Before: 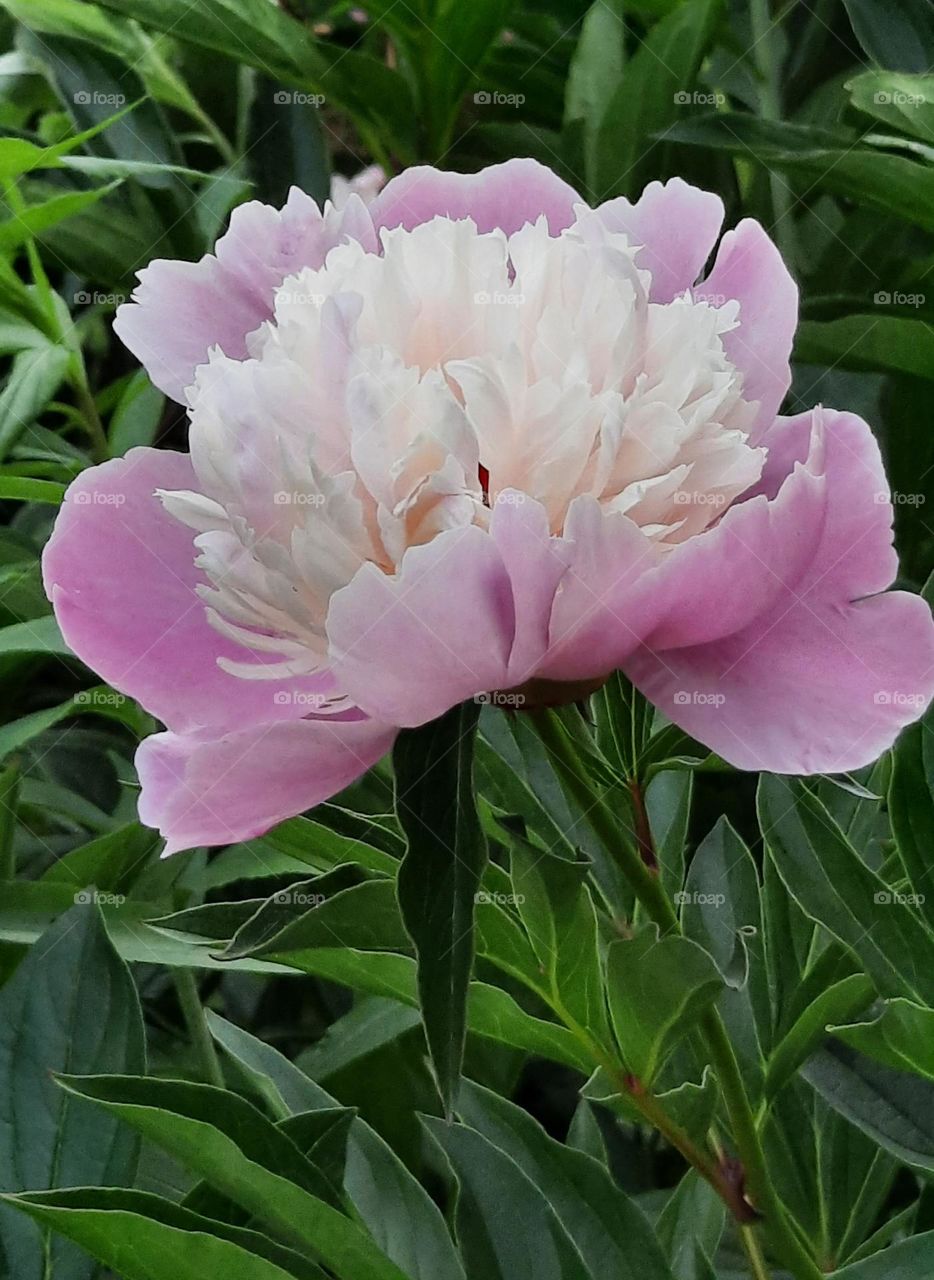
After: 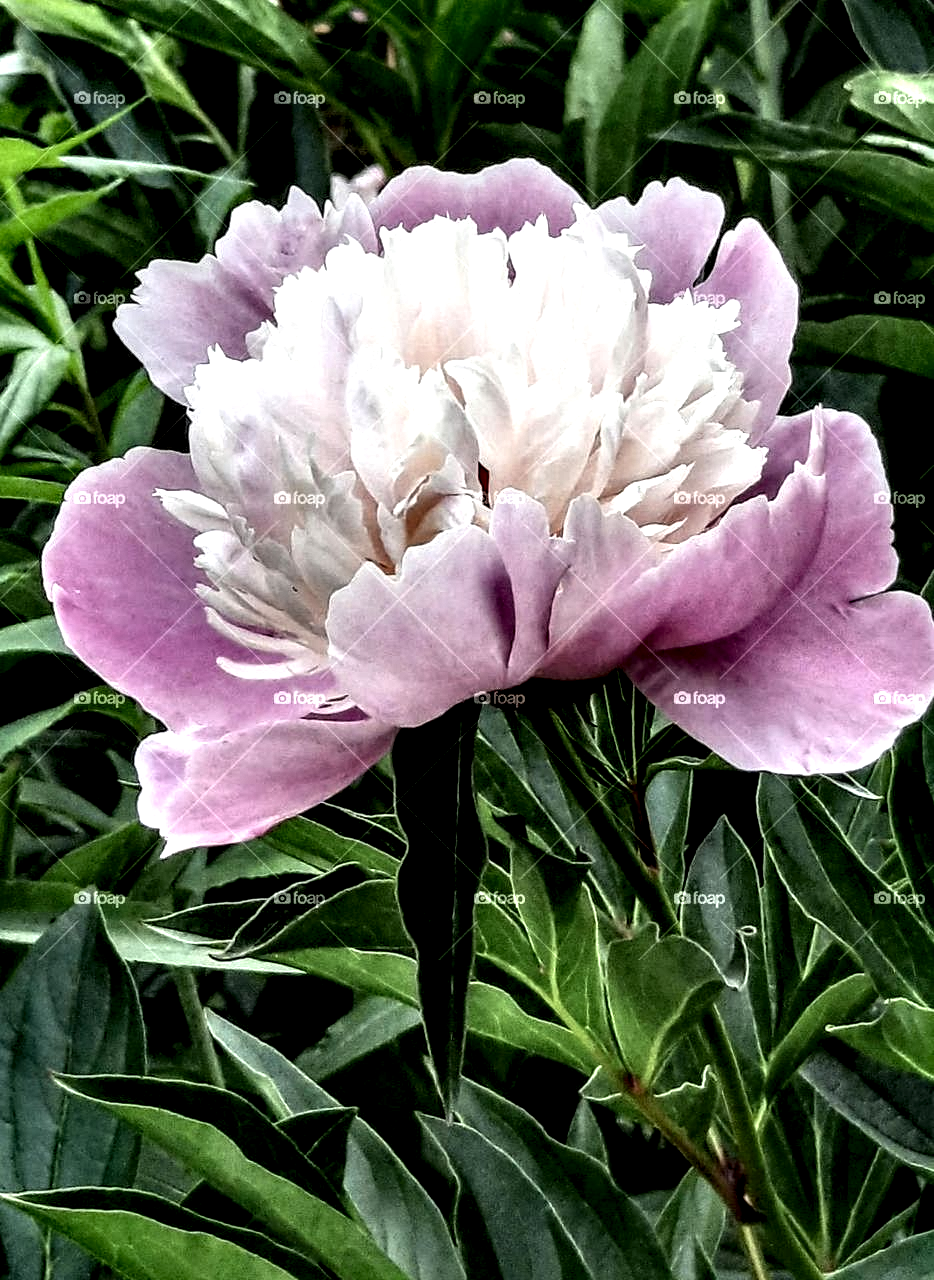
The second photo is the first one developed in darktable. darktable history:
local contrast: highlights 116%, shadows 42%, detail 294%
vignetting: fall-off start 33.81%, fall-off radius 64.53%, brightness -0.224, saturation 0.141, width/height ratio 0.96
